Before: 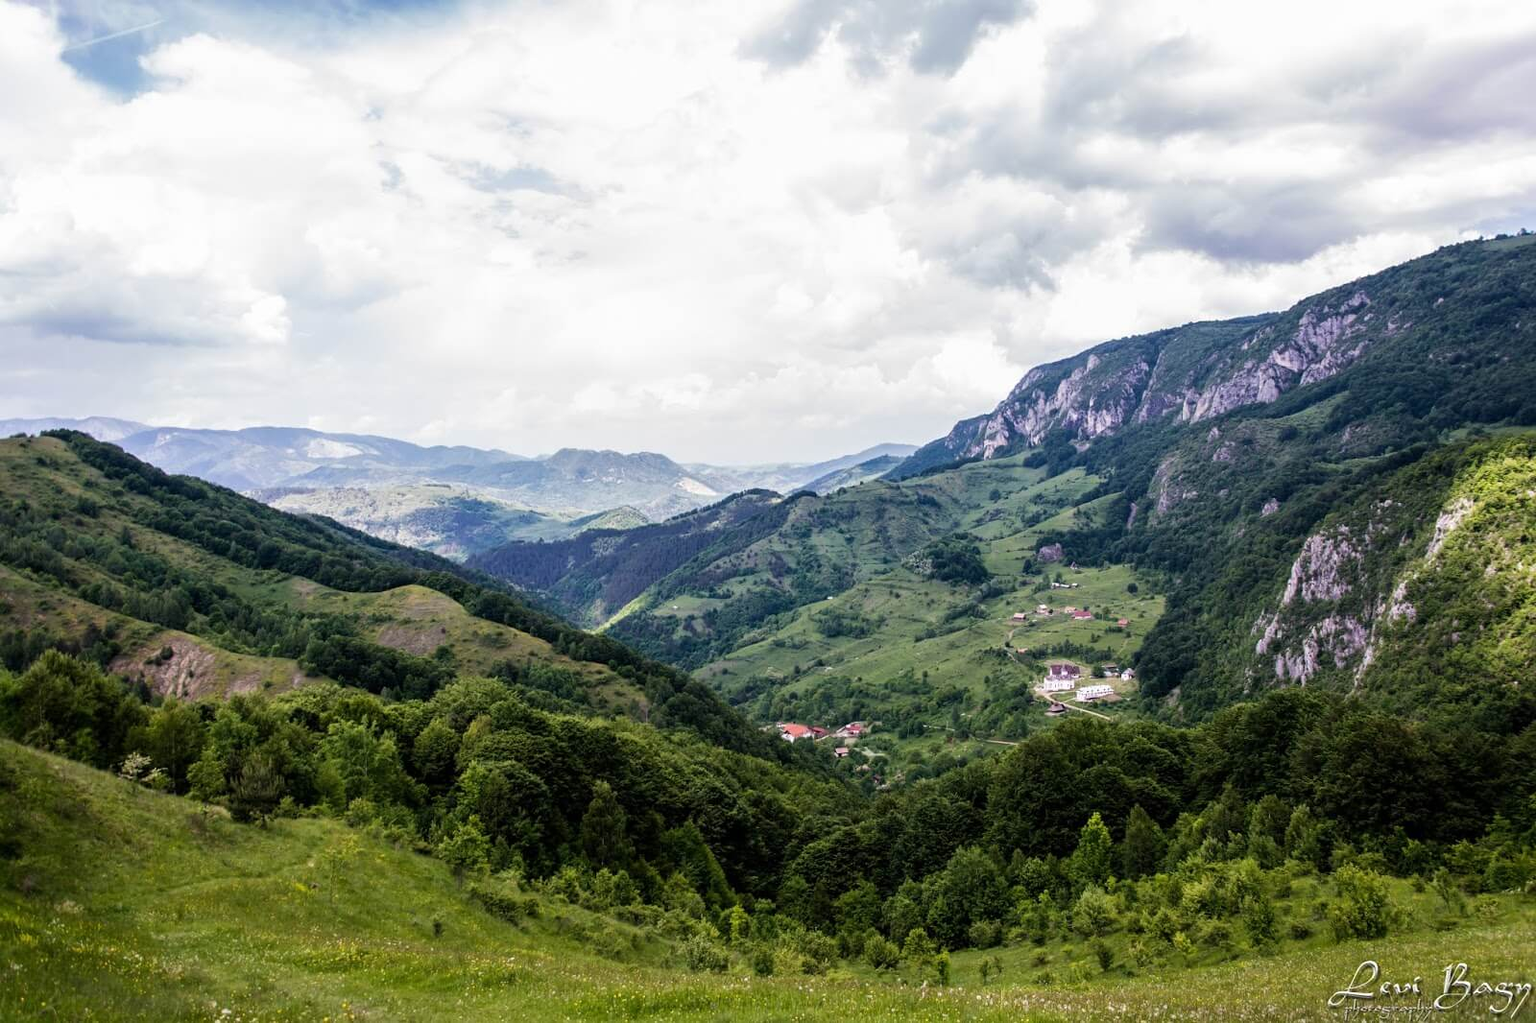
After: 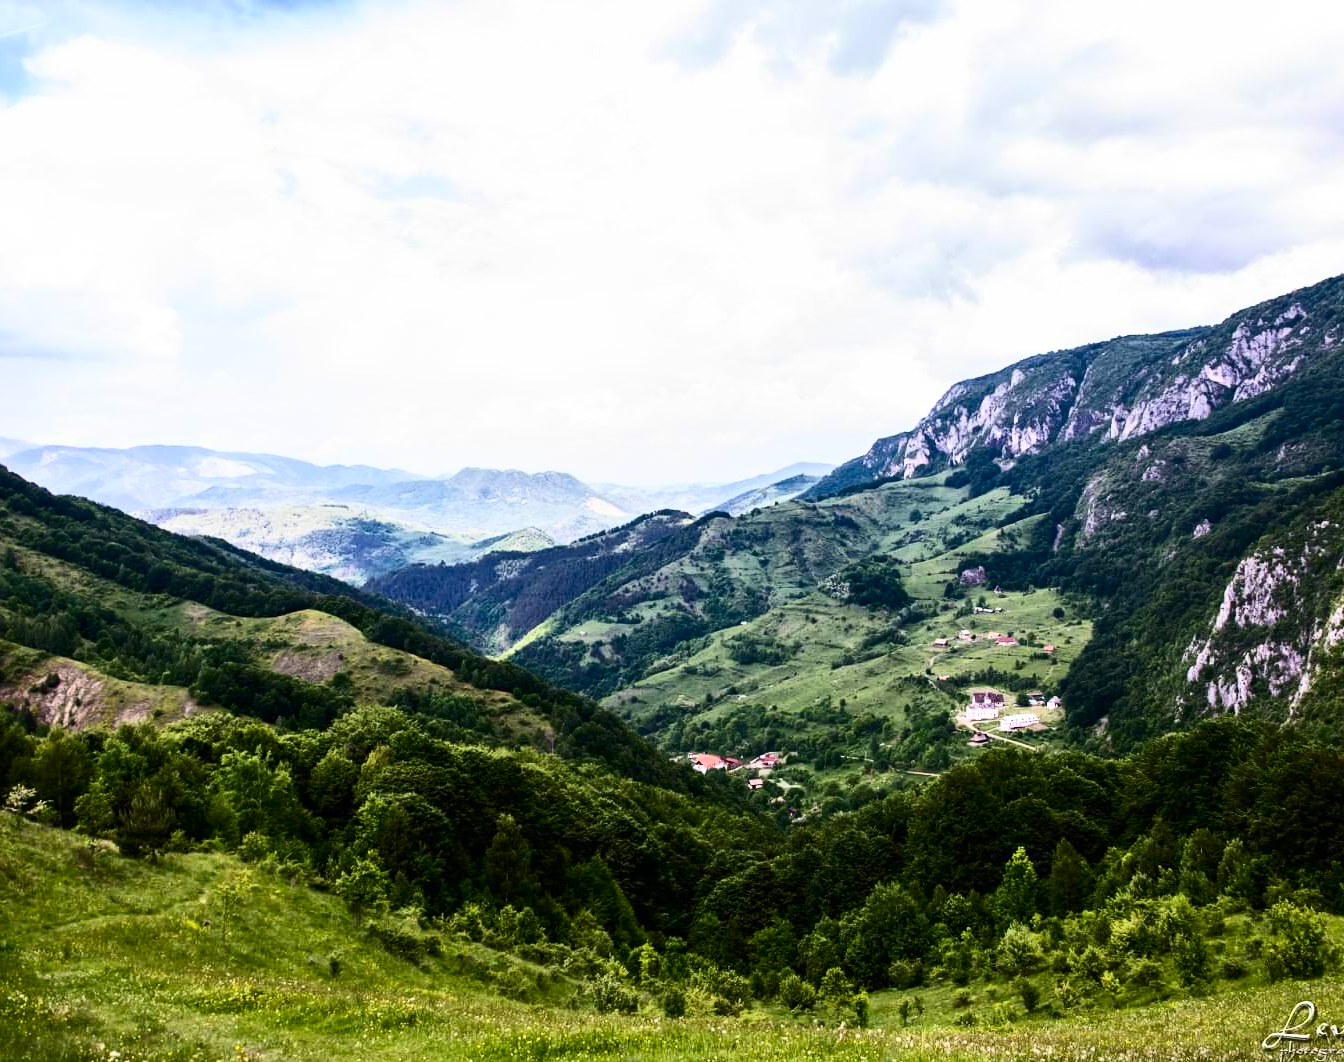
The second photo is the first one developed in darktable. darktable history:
crop: left 7.598%, right 7.873%
contrast brightness saturation: contrast 0.4, brightness 0.1, saturation 0.21
